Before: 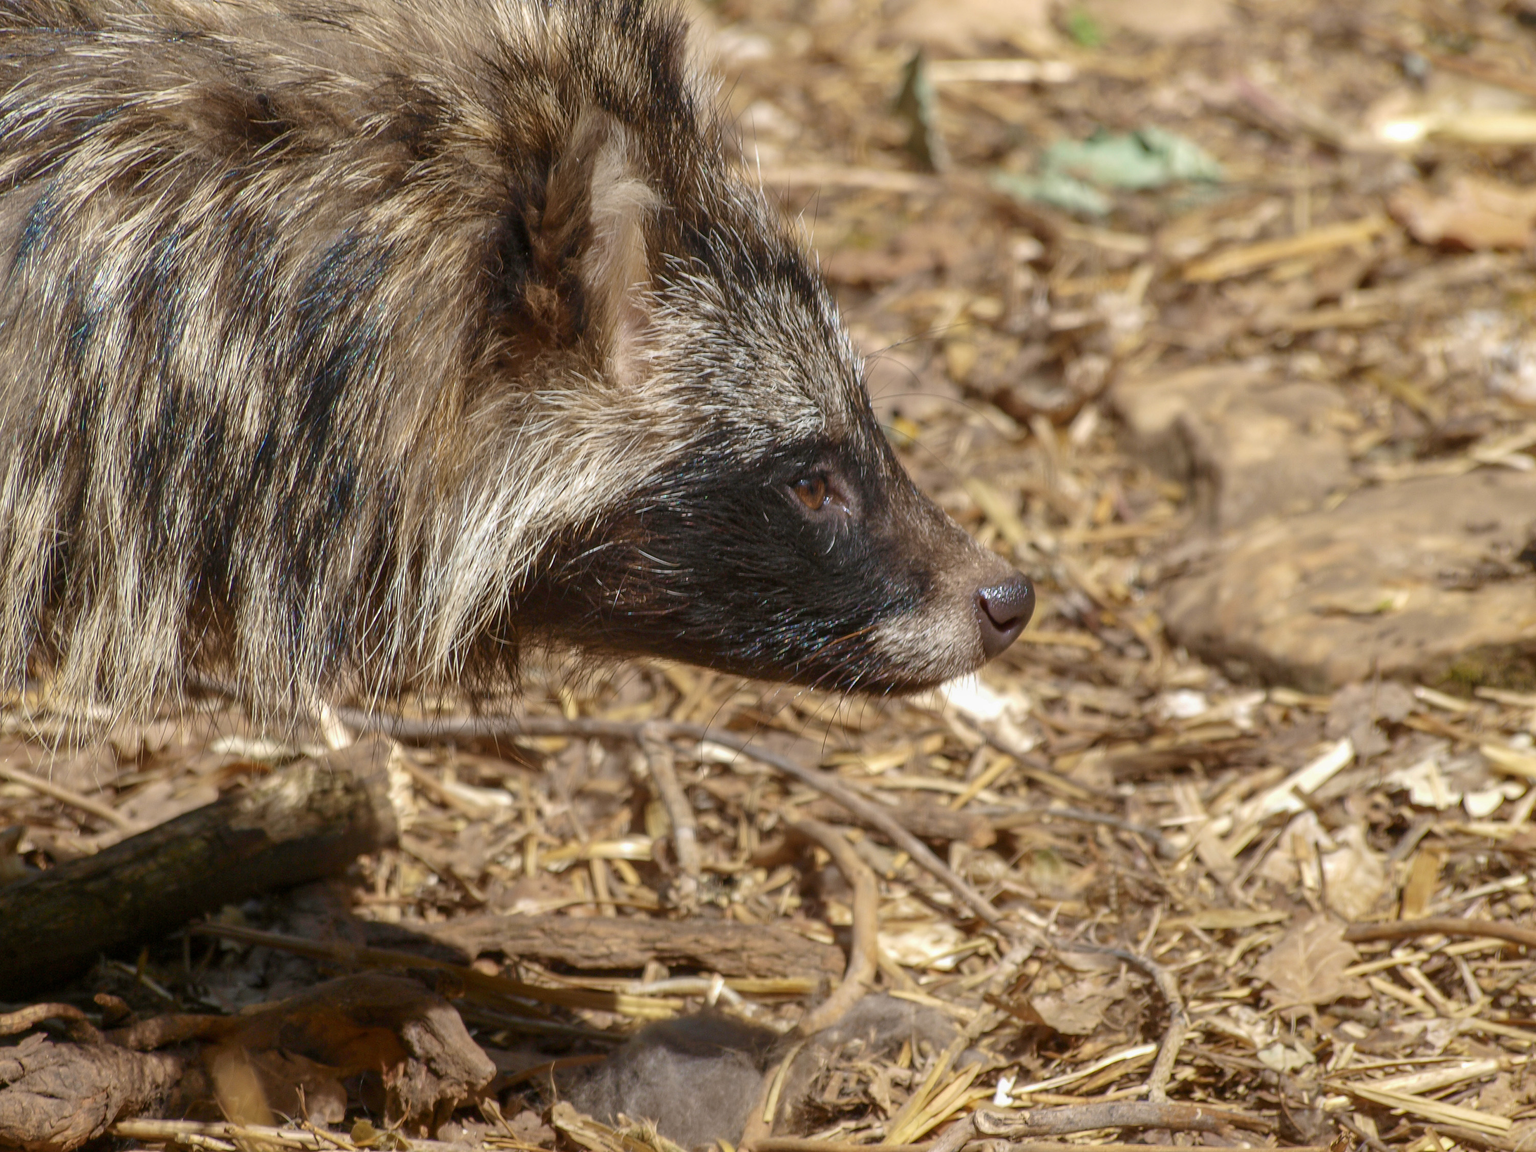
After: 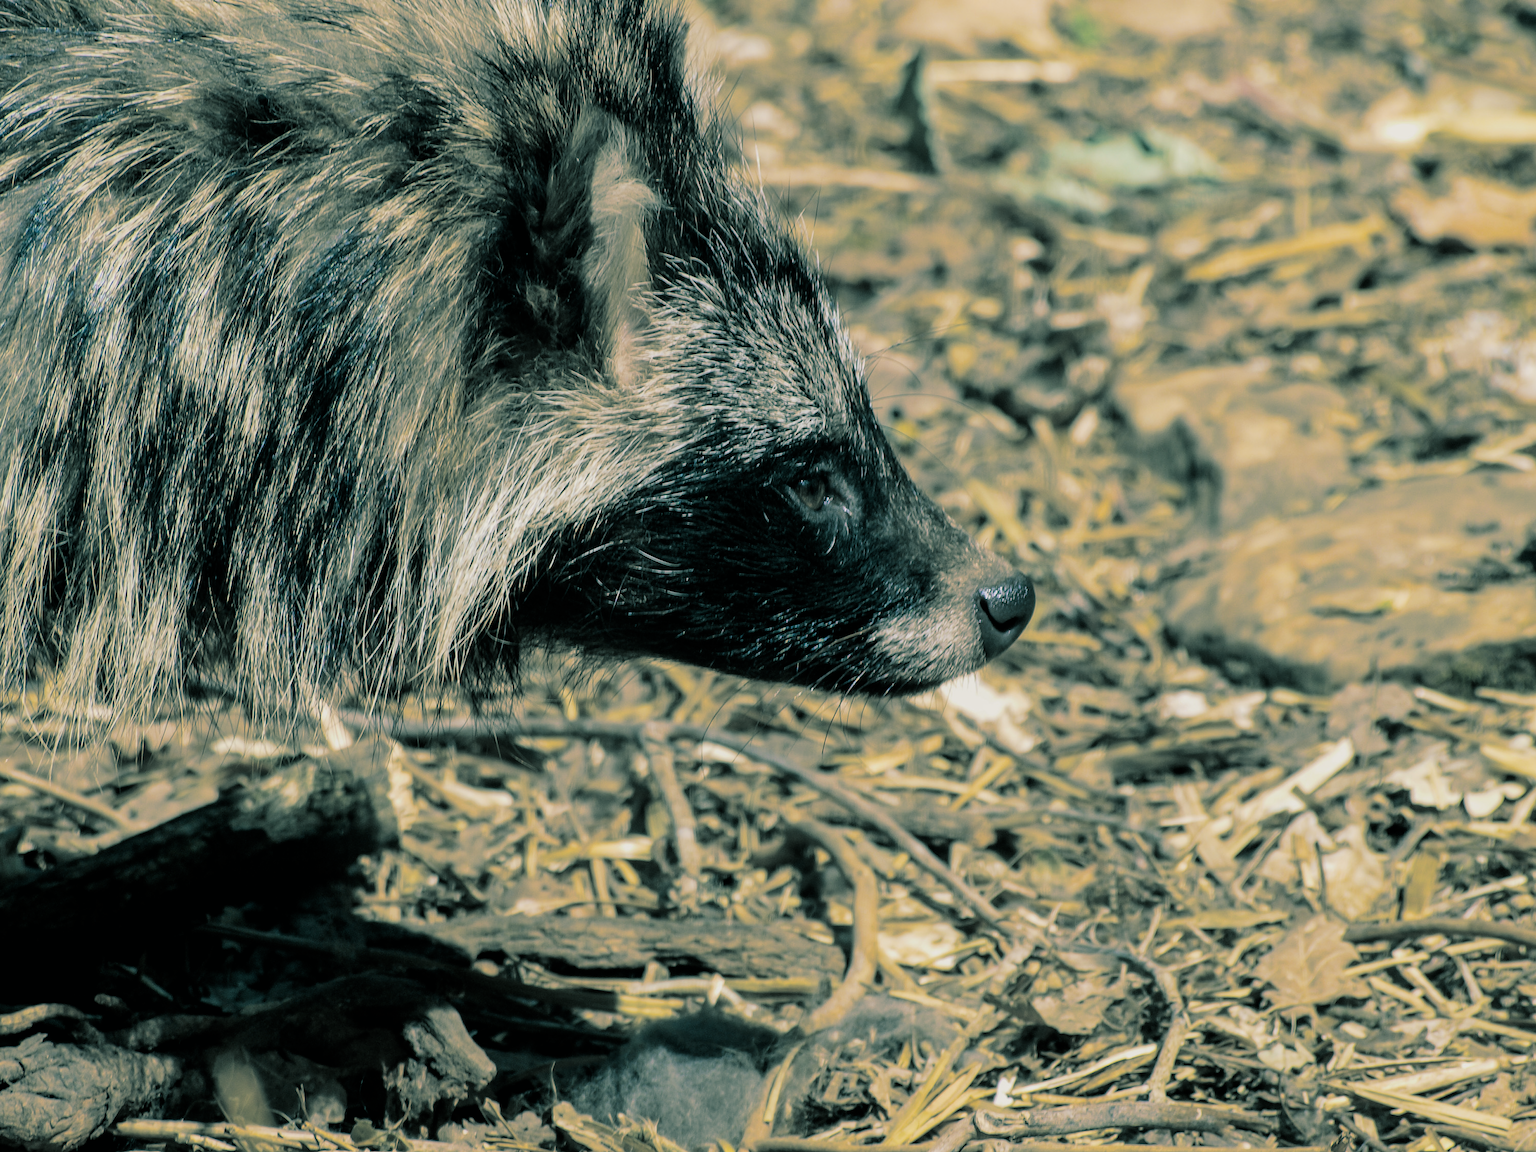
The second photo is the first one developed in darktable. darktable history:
filmic rgb: black relative exposure -5 EV, hardness 2.88, contrast 1.3, highlights saturation mix -30%
split-toning: shadows › hue 186.43°, highlights › hue 49.29°, compress 30.29%
color contrast: green-magenta contrast 0.85, blue-yellow contrast 1.25, unbound 0
